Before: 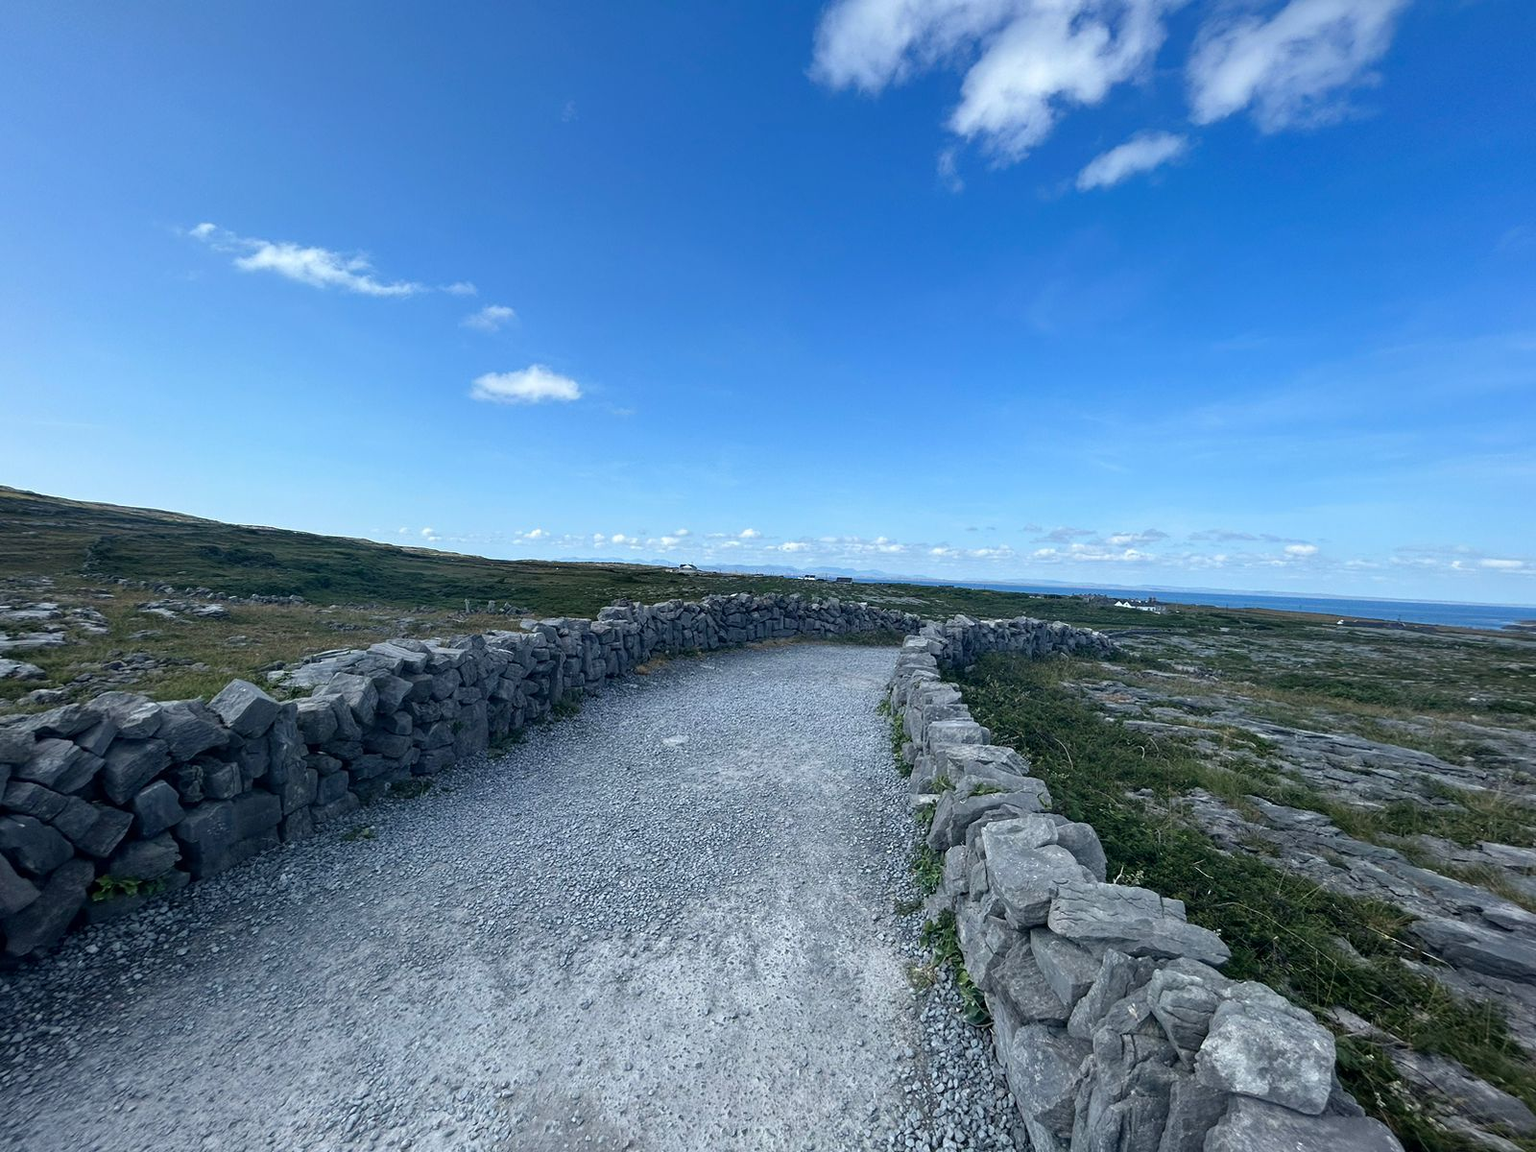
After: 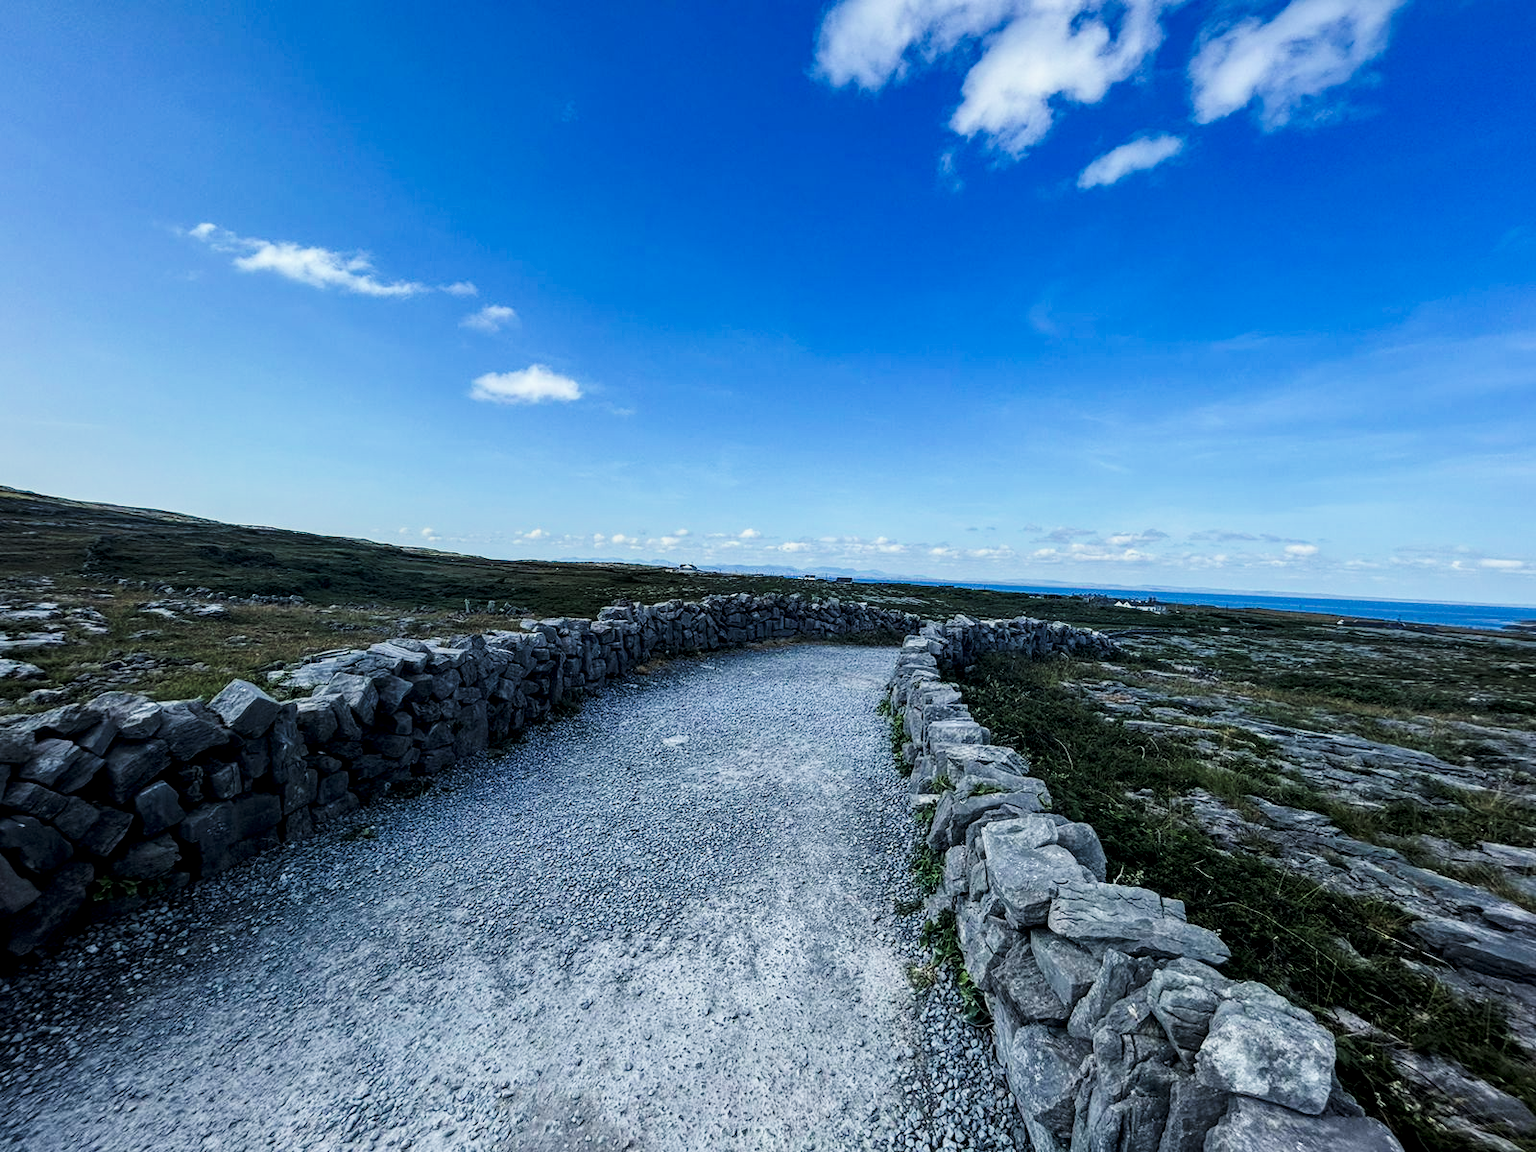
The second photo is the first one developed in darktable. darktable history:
local contrast: detail 130%
filmic rgb: black relative exposure -7.65 EV, white relative exposure 4.56 EV, threshold 2.99 EV, hardness 3.61, enable highlight reconstruction true
tone curve: curves: ch0 [(0, 0) (0.004, 0.001) (0.133, 0.078) (0.325, 0.241) (0.832, 0.917) (1, 1)], preserve colors none
